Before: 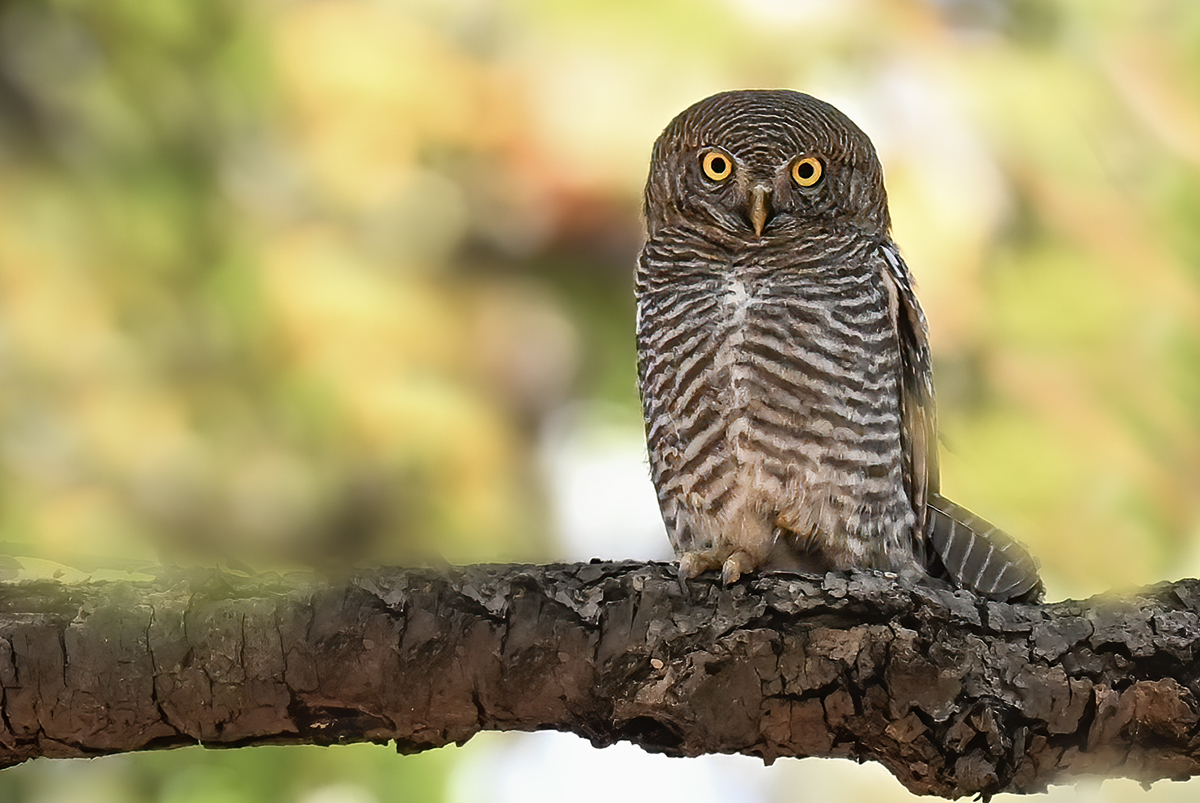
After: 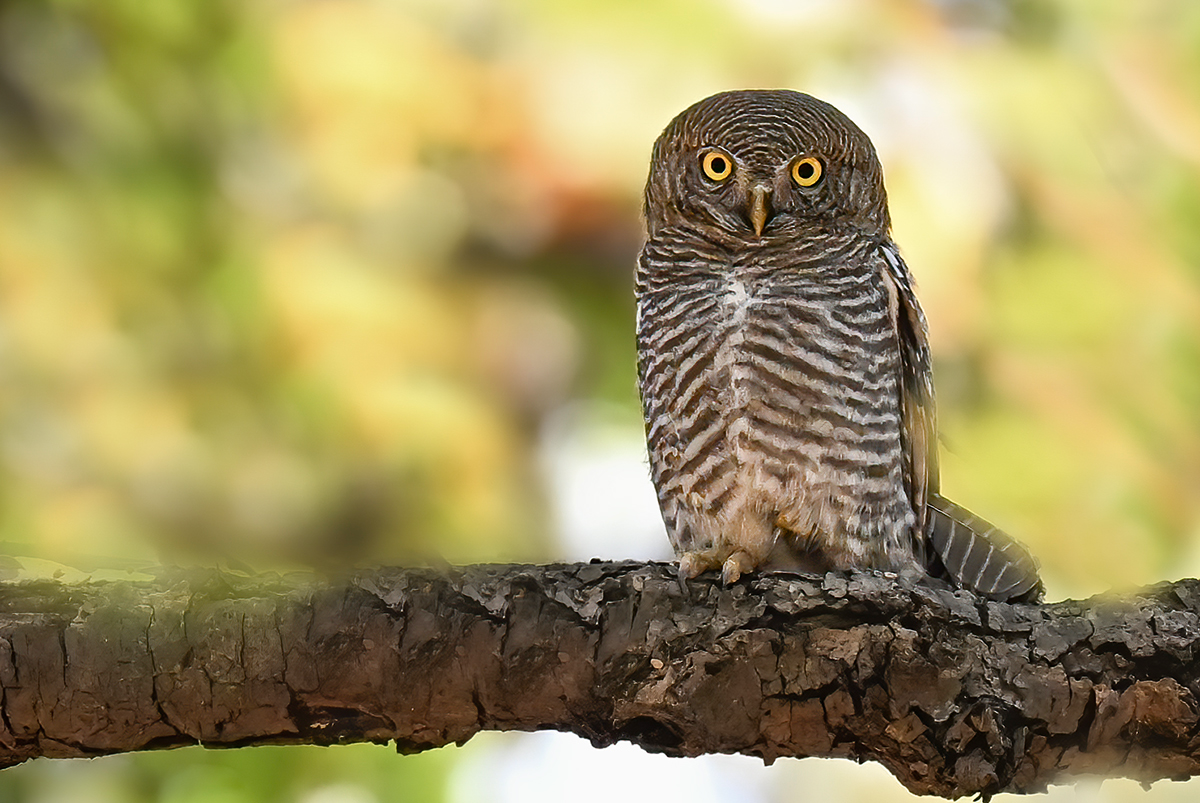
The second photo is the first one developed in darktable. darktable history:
color balance rgb: linear chroma grading › shadows 19.907%, linear chroma grading › highlights 3.262%, linear chroma grading › mid-tones 10.491%, perceptual saturation grading › global saturation 0.507%, global vibrance 14.975%
